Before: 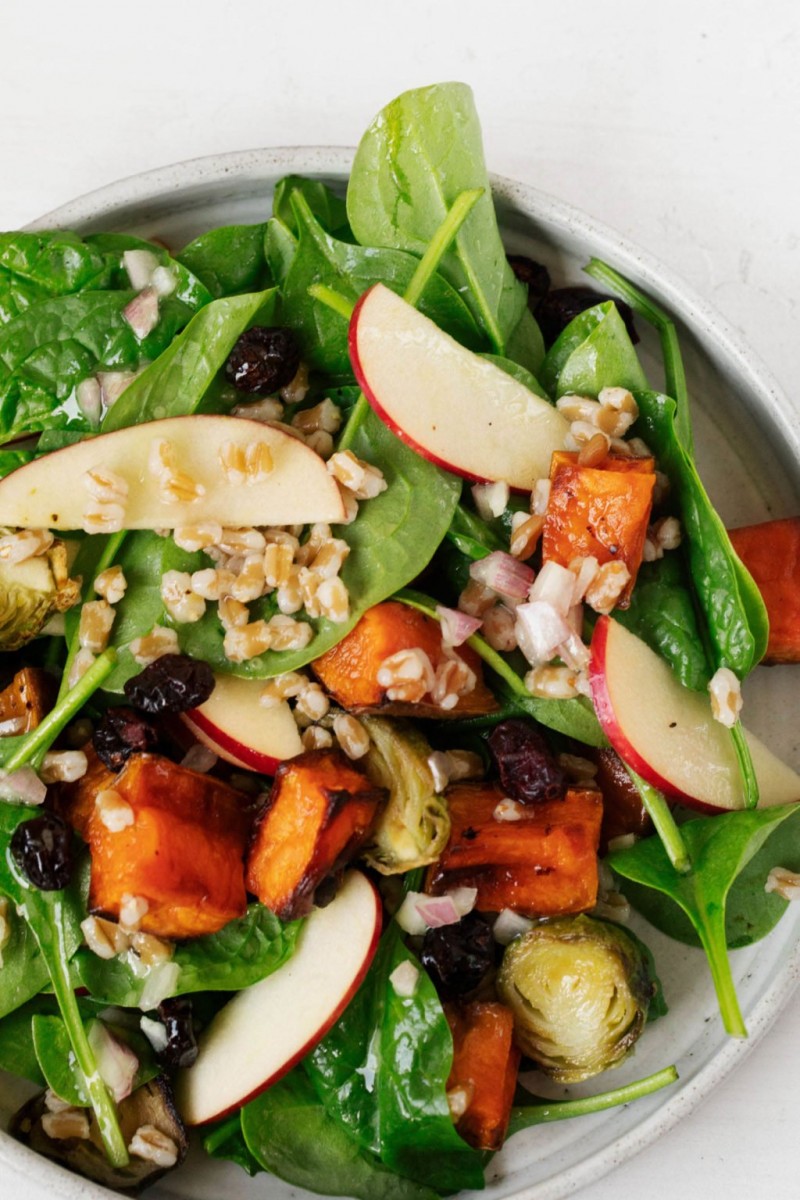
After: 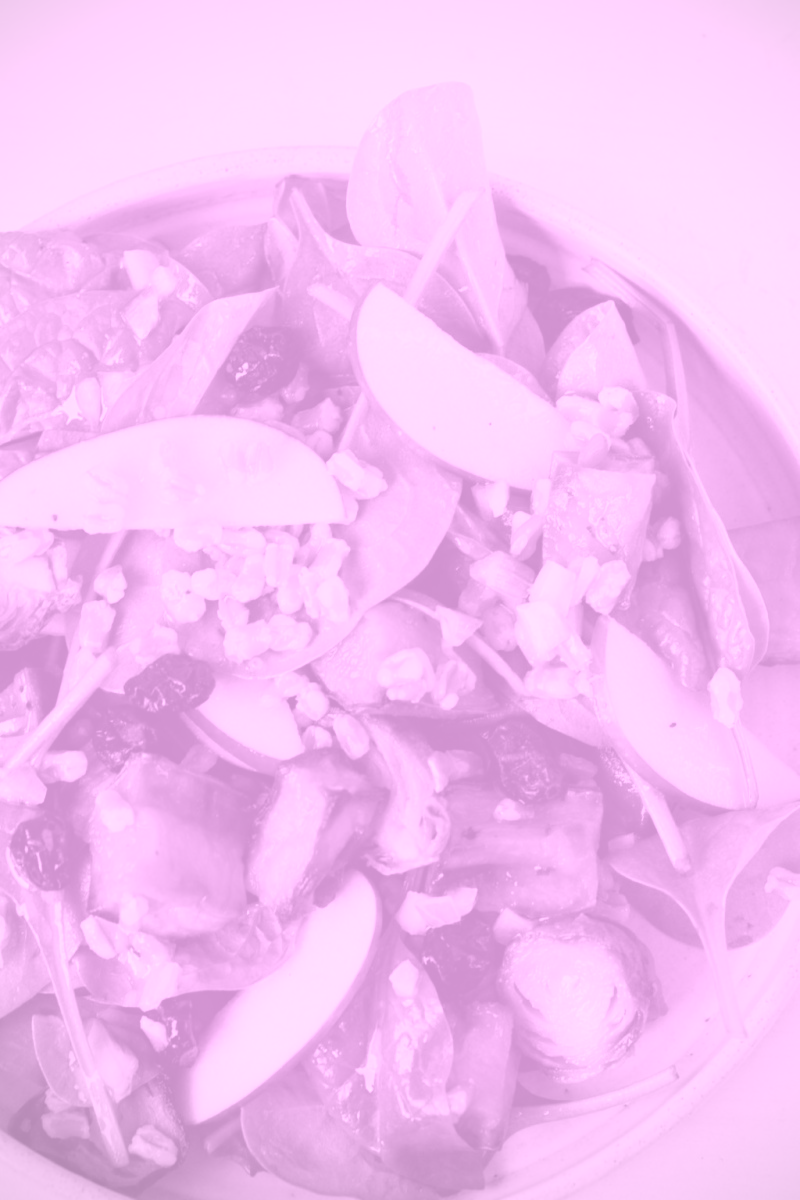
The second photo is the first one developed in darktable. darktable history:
colorize: hue 331.2°, saturation 75%, source mix 30.28%, lightness 70.52%, version 1
vignetting: fall-off radius 63.6%
